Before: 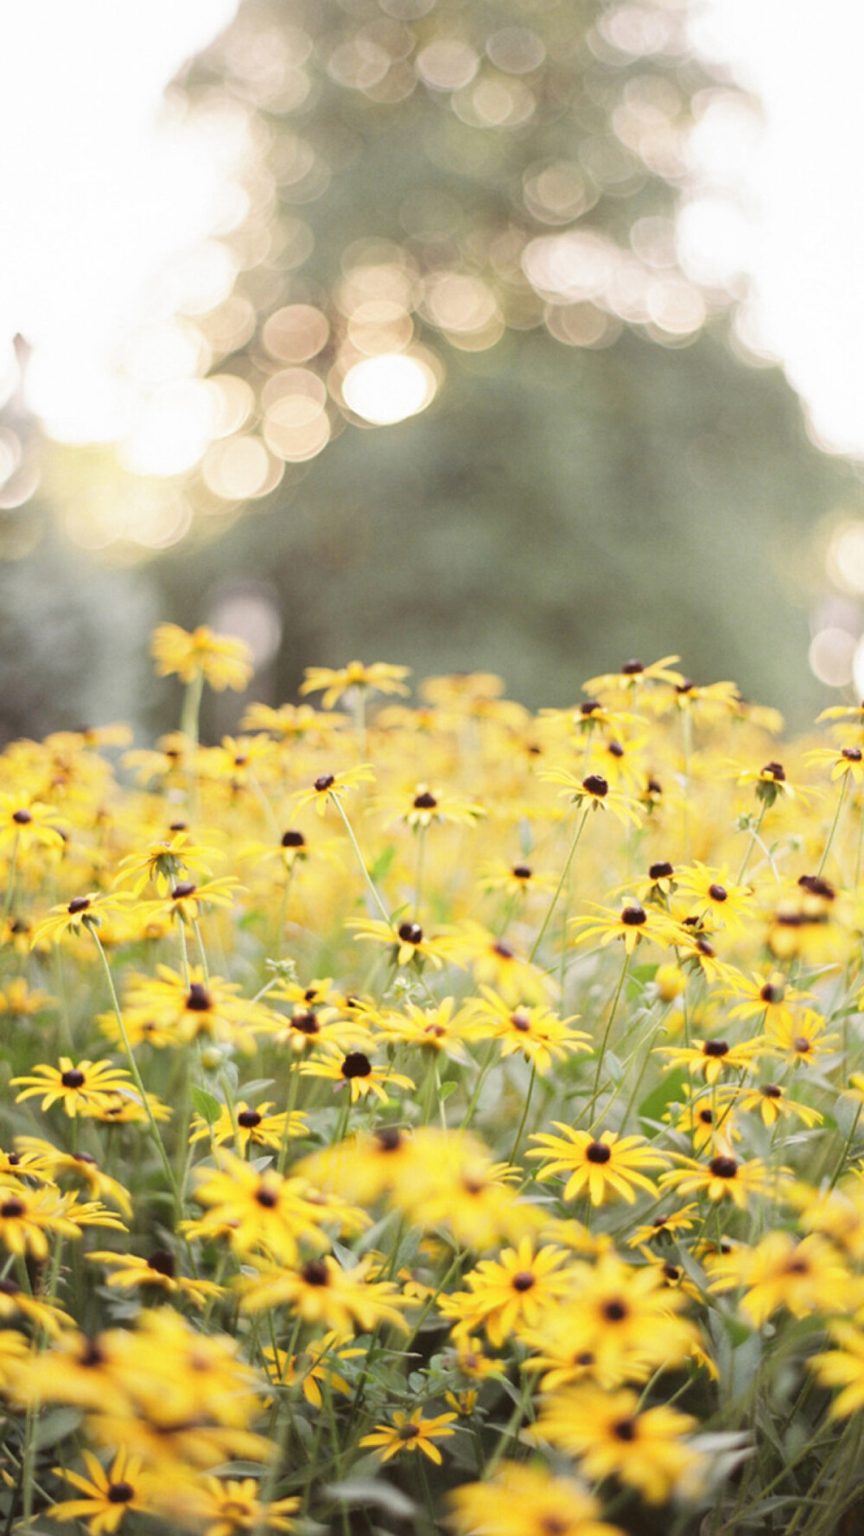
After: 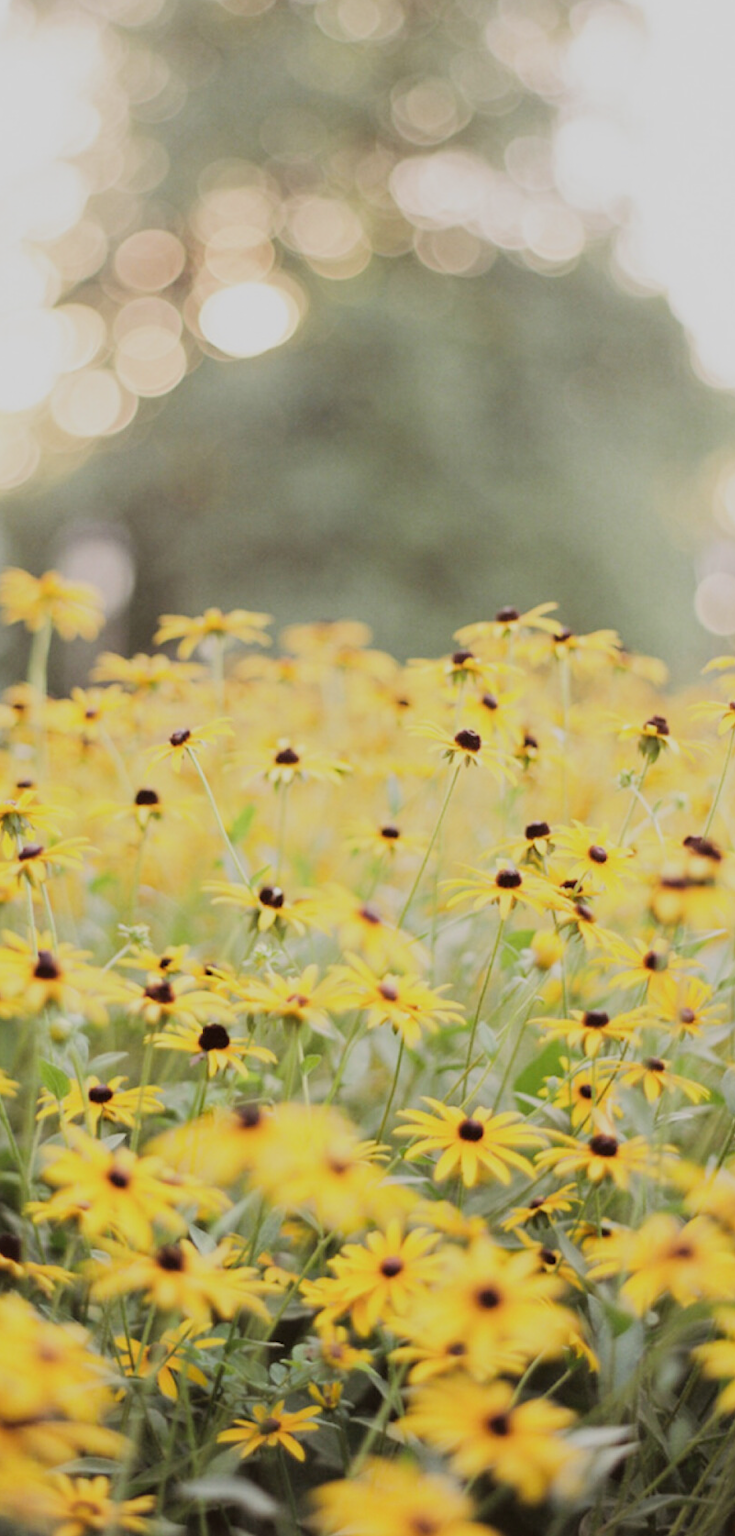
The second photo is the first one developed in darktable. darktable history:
crop and rotate: left 17.959%, top 5.771%, right 1.742%
filmic rgb: black relative exposure -16 EV, white relative exposure 6.12 EV, hardness 5.22
tone equalizer: on, module defaults
